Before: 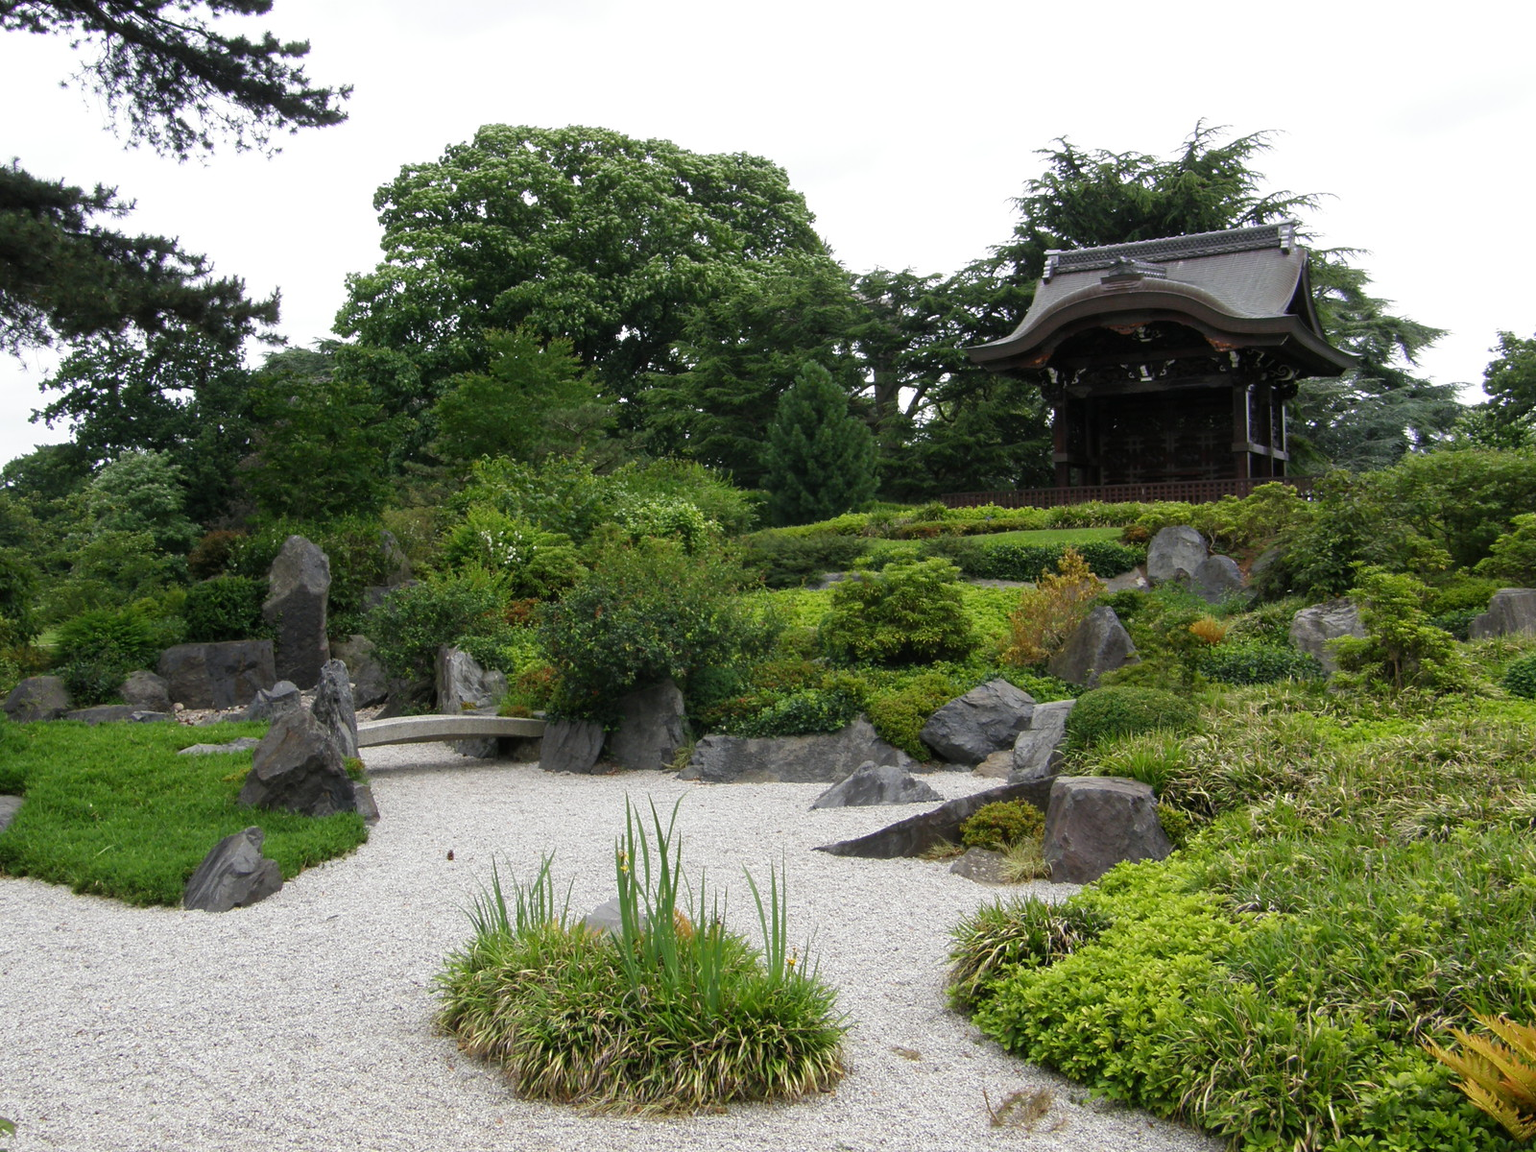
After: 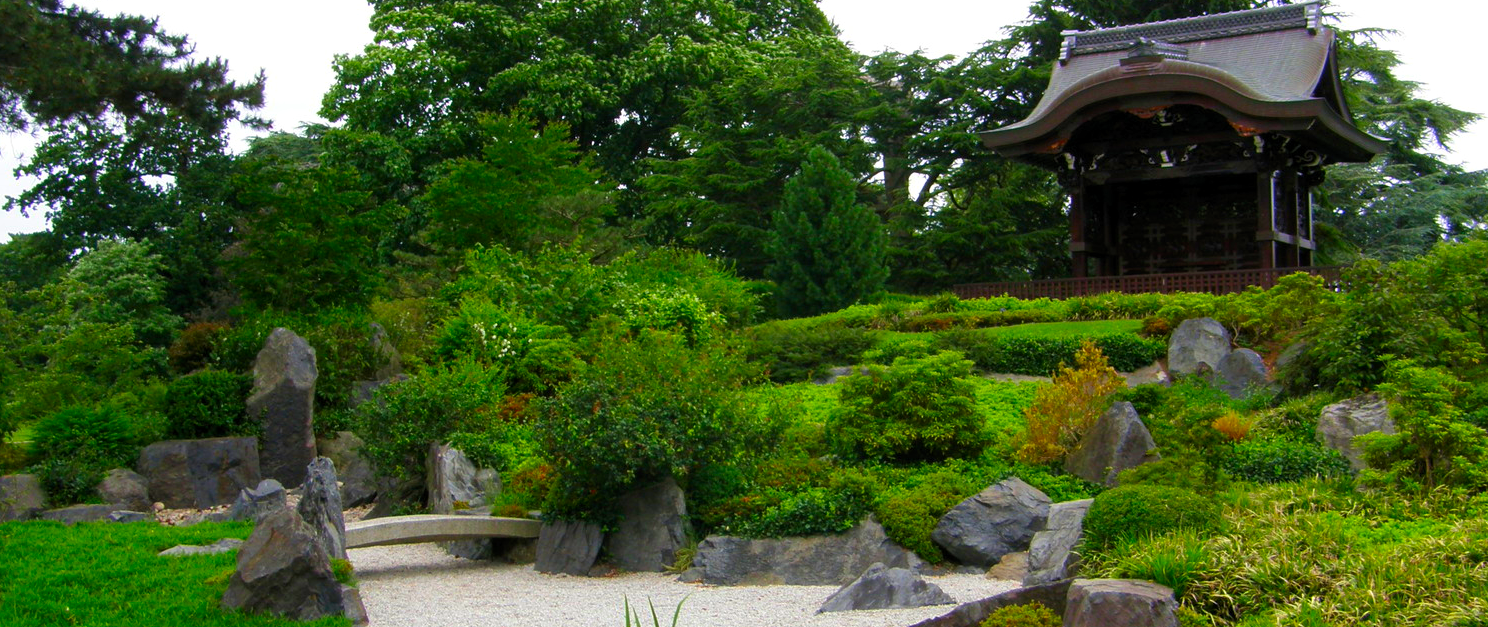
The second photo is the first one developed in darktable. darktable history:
crop: left 1.744%, top 19.225%, right 5.069%, bottom 28.357%
color correction: saturation 1.8
levels: levels [0.016, 0.5, 0.996]
velvia: on, module defaults
